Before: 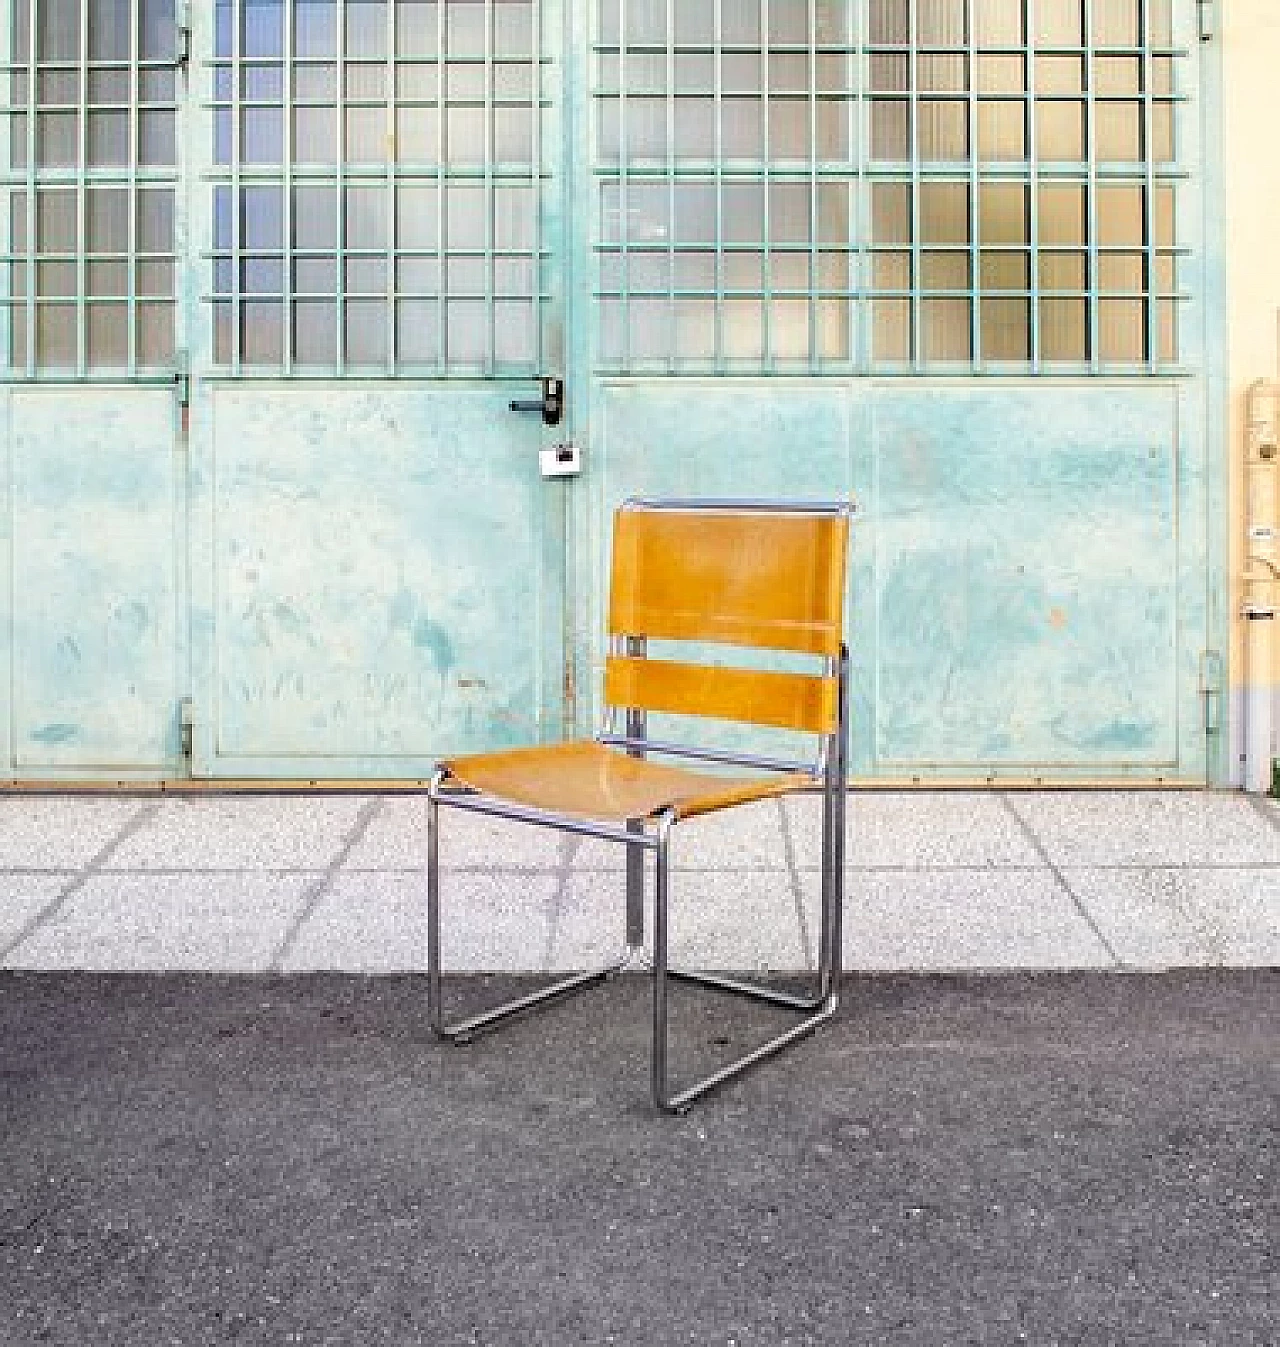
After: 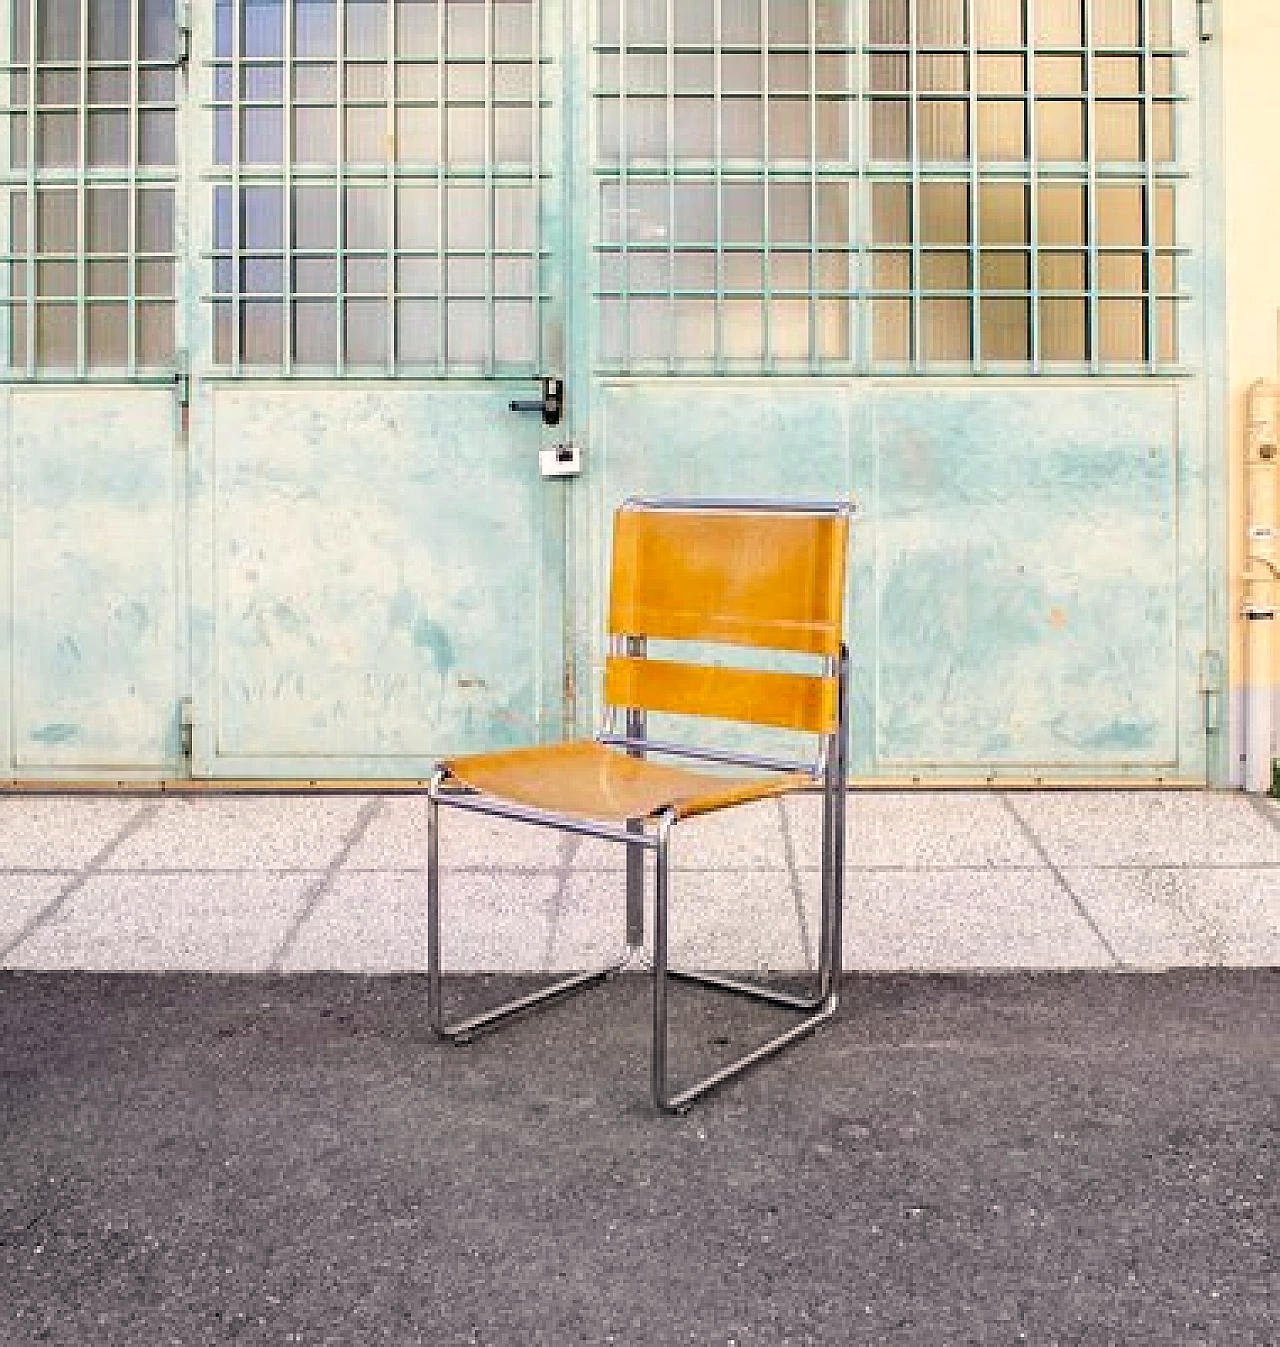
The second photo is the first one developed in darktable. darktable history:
color correction: highlights a* 3.88, highlights b* 5.07
